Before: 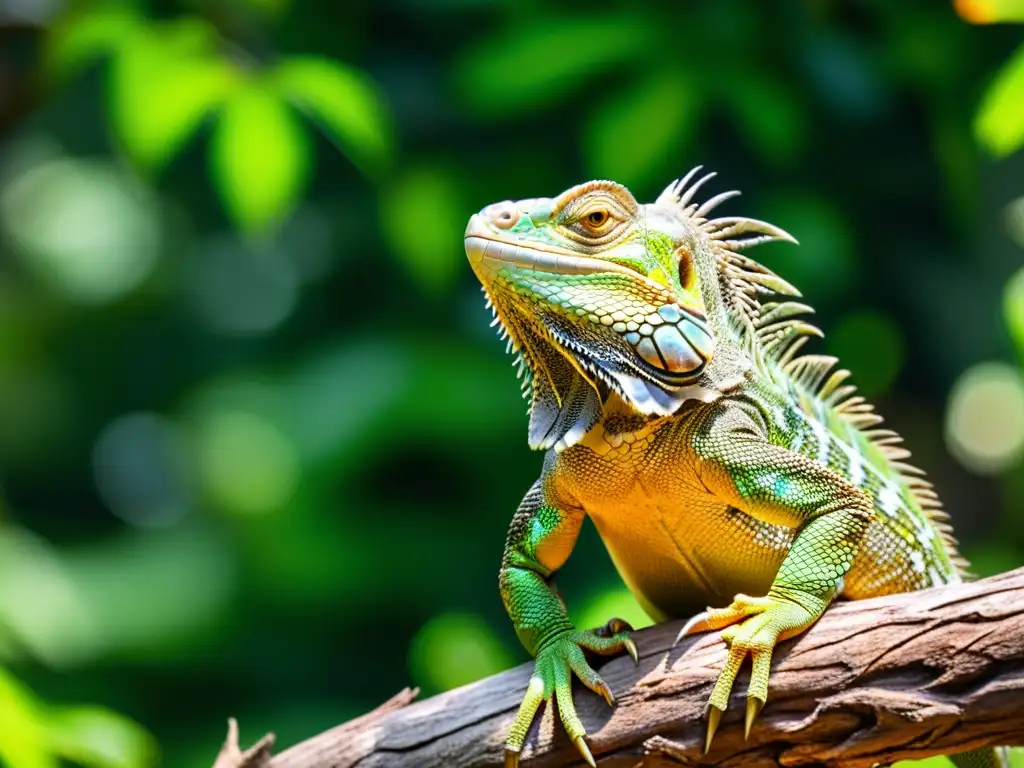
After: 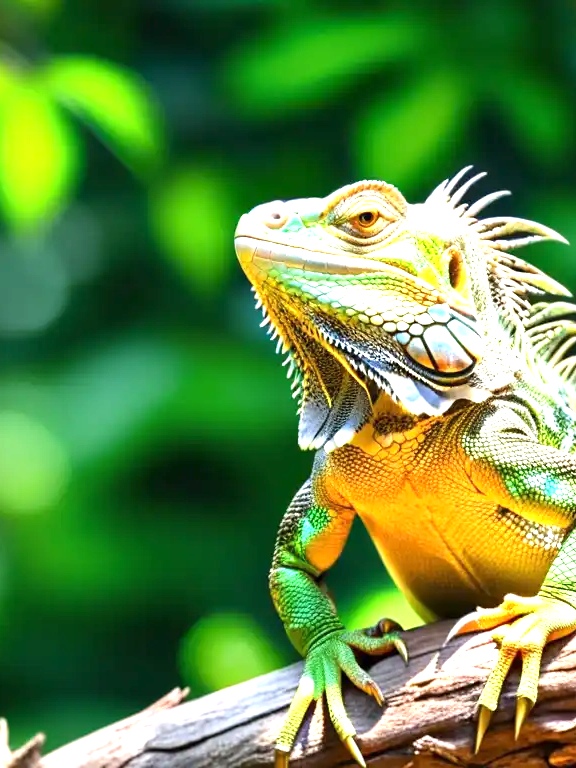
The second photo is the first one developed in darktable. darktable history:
crop and rotate: left 22.516%, right 21.234%
exposure: exposure 1 EV, compensate highlight preservation false
